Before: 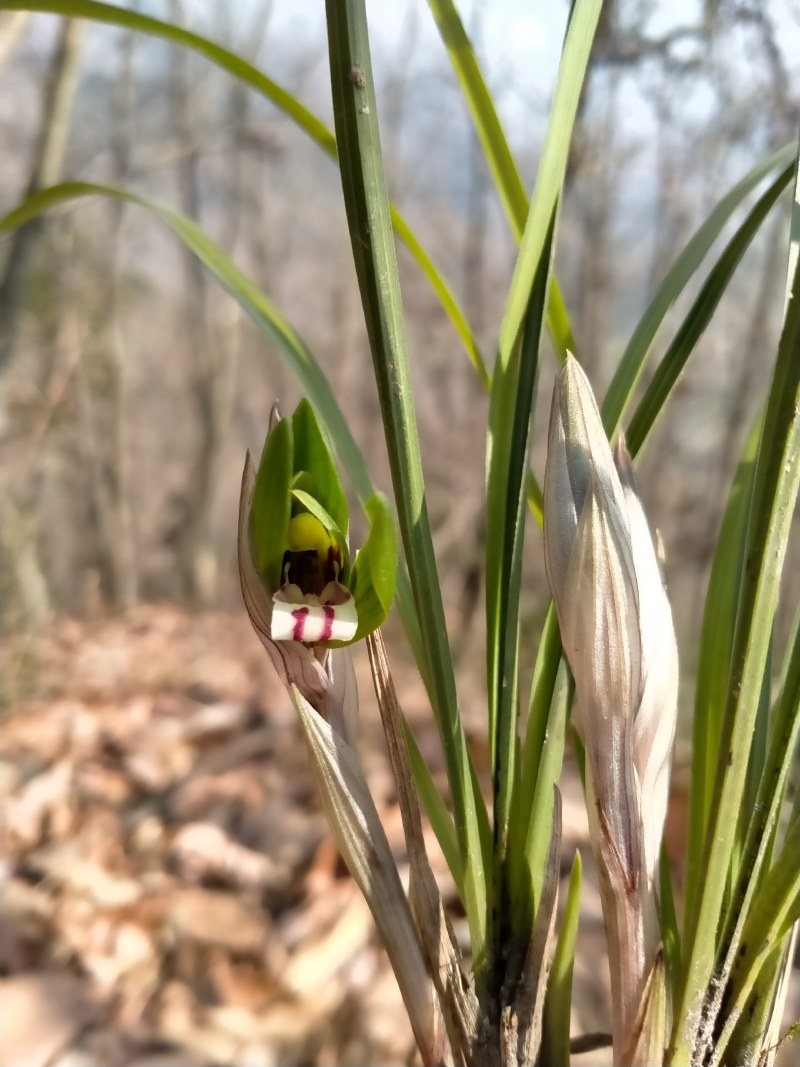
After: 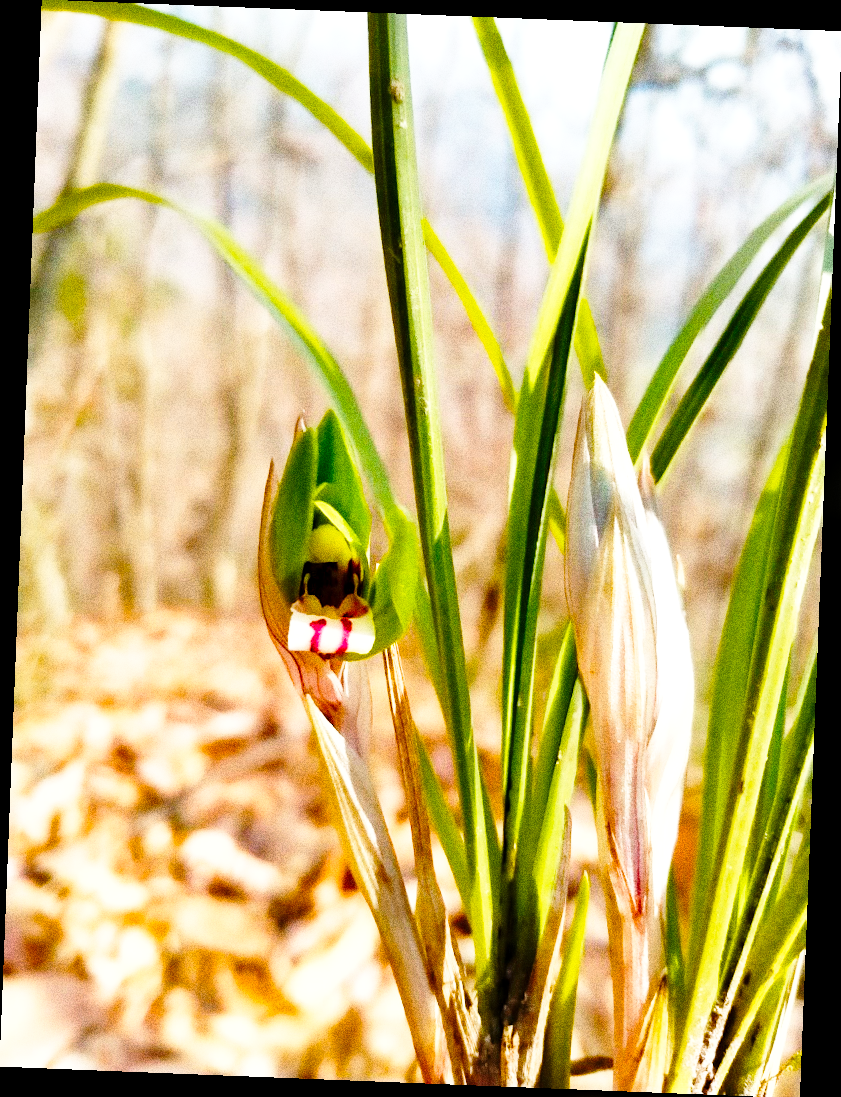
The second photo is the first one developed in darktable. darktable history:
rotate and perspective: rotation 2.27°, automatic cropping off
base curve: curves: ch0 [(0, 0) (0.028, 0.03) (0.105, 0.232) (0.387, 0.748) (0.754, 0.968) (1, 1)], fusion 1, exposure shift 0.576, preserve colors none
grain: strength 49.07%
color balance rgb: perceptual saturation grading › global saturation 20%, perceptual saturation grading › highlights -25%, perceptual saturation grading › shadows 50.52%, global vibrance 40.24%
